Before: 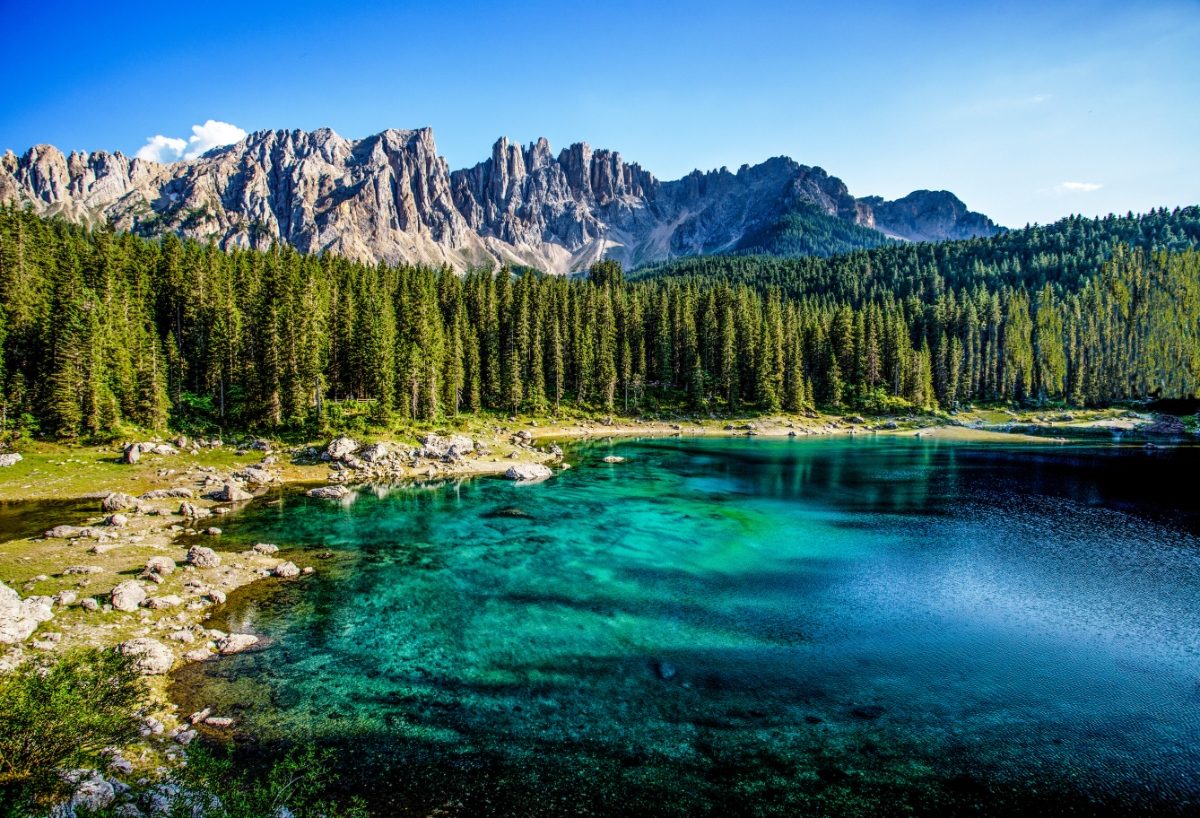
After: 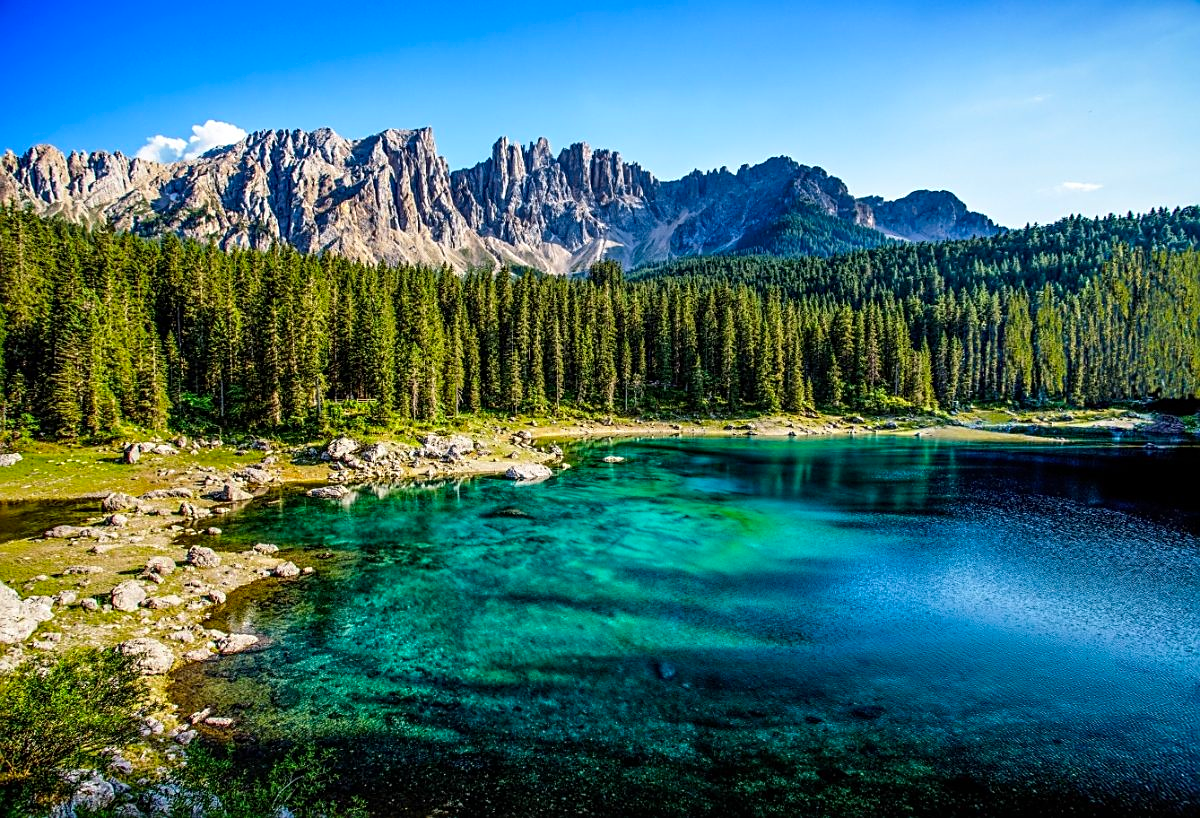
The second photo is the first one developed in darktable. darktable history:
contrast brightness saturation: saturation 0.182
sharpen: on, module defaults
